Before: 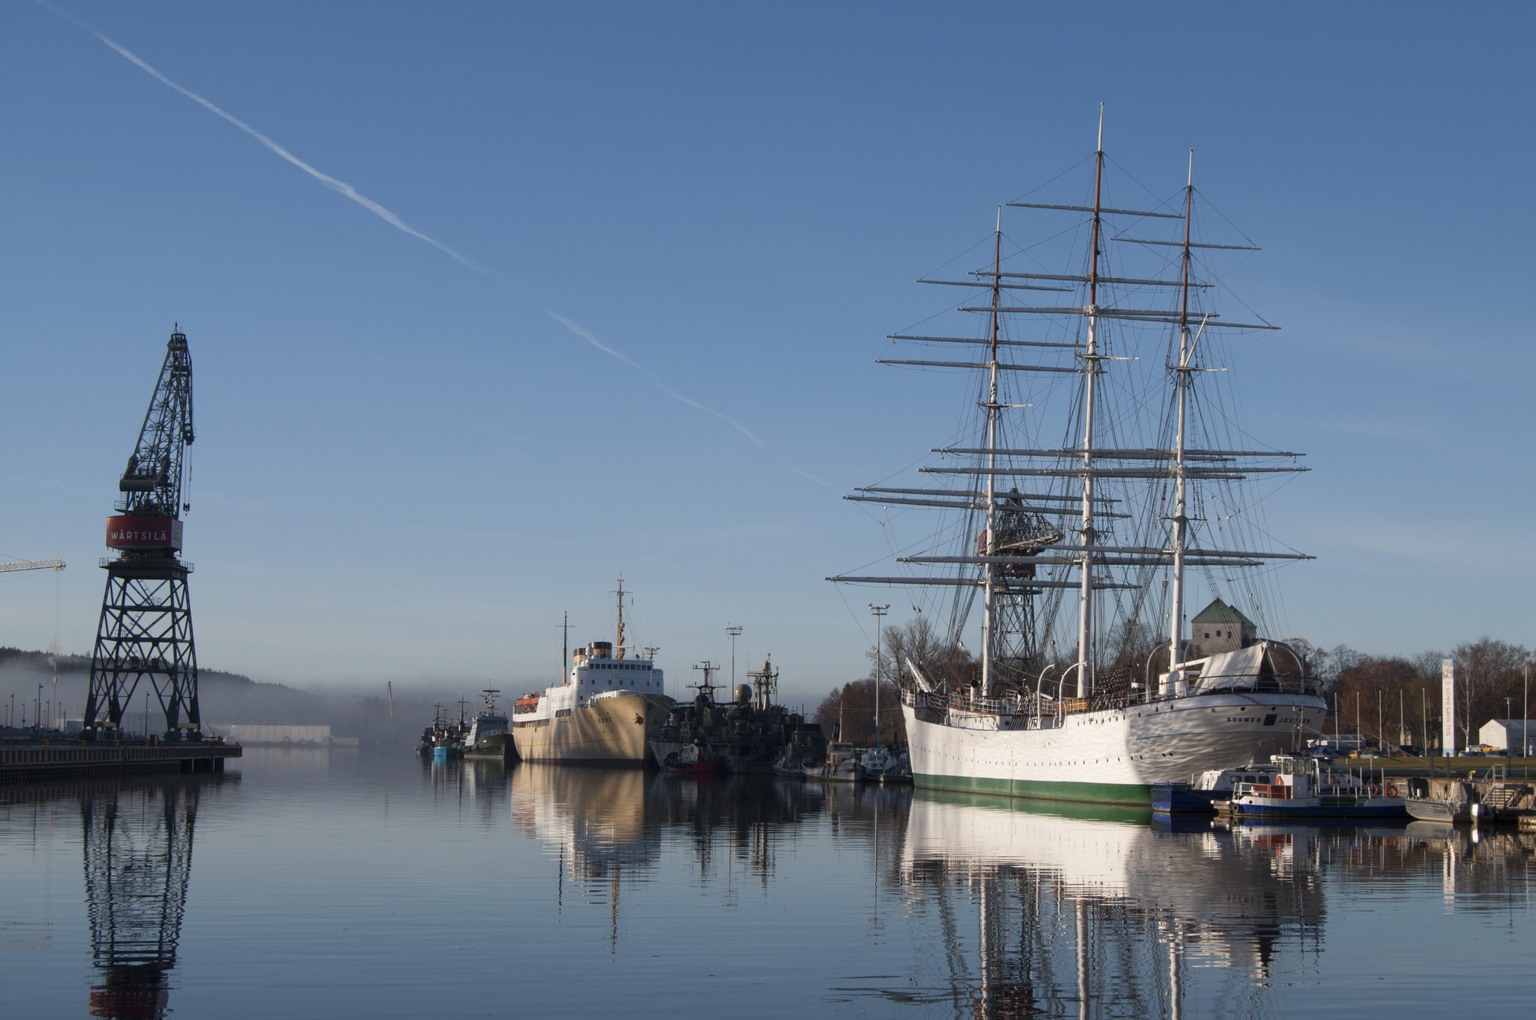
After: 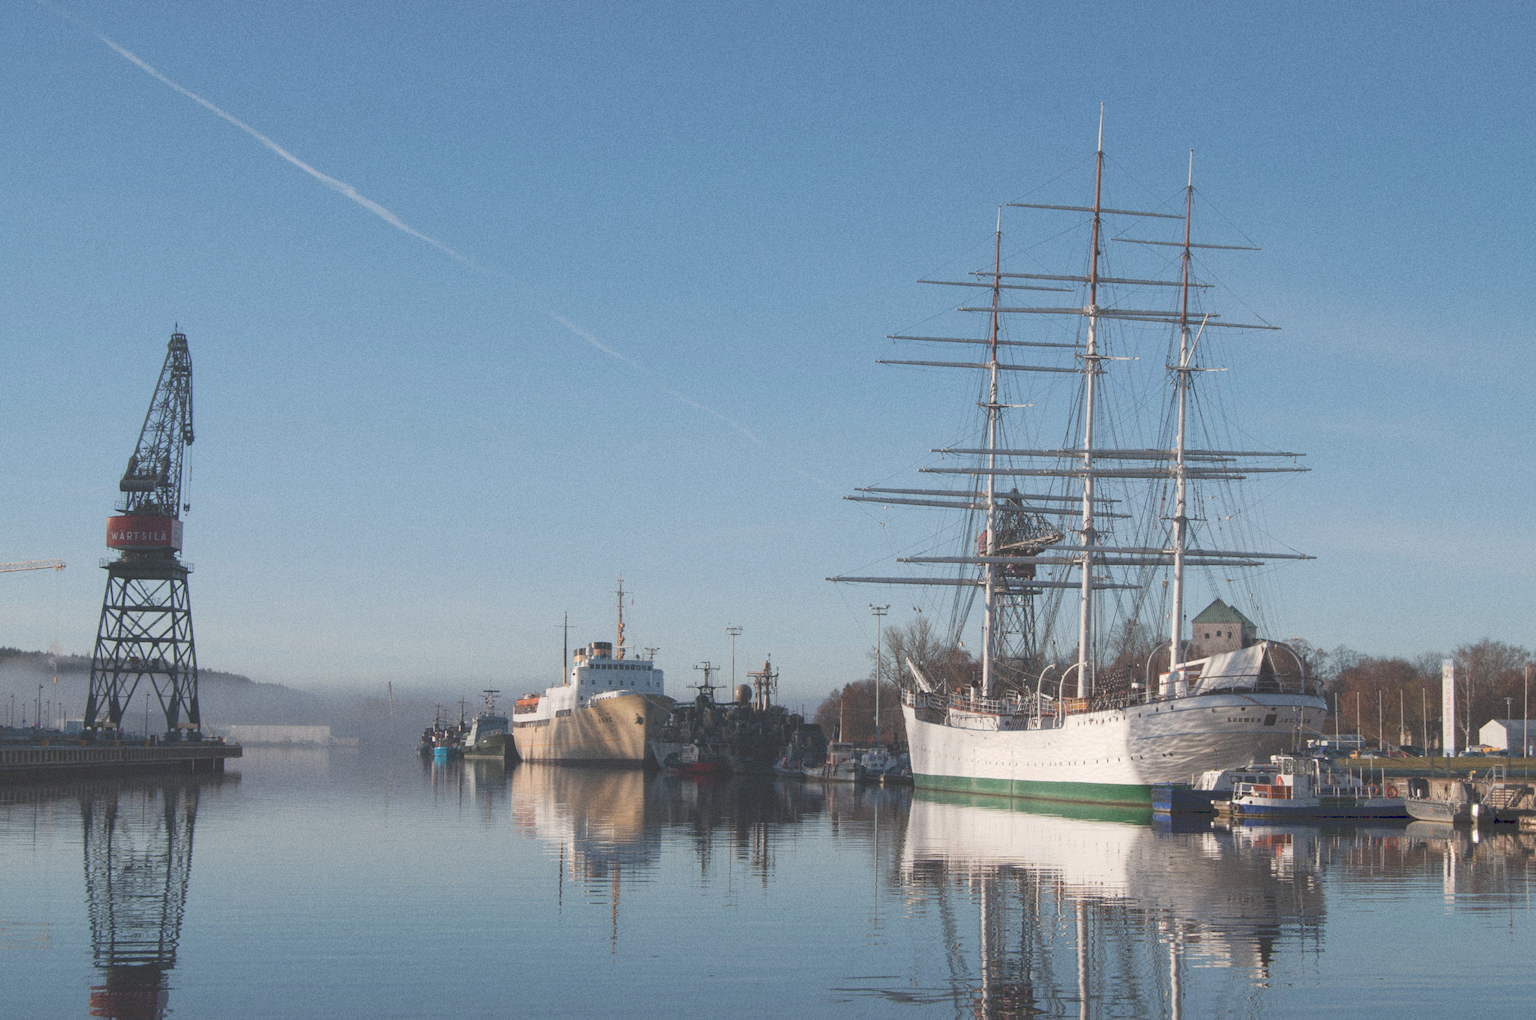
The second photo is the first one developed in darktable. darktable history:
tone curve: curves: ch0 [(0, 0) (0.003, 0.238) (0.011, 0.238) (0.025, 0.242) (0.044, 0.256) (0.069, 0.277) (0.1, 0.294) (0.136, 0.315) (0.177, 0.345) (0.224, 0.379) (0.277, 0.419) (0.335, 0.463) (0.399, 0.511) (0.468, 0.566) (0.543, 0.627) (0.623, 0.687) (0.709, 0.75) (0.801, 0.824) (0.898, 0.89) (1, 1)], preserve colors none
grain: on, module defaults
